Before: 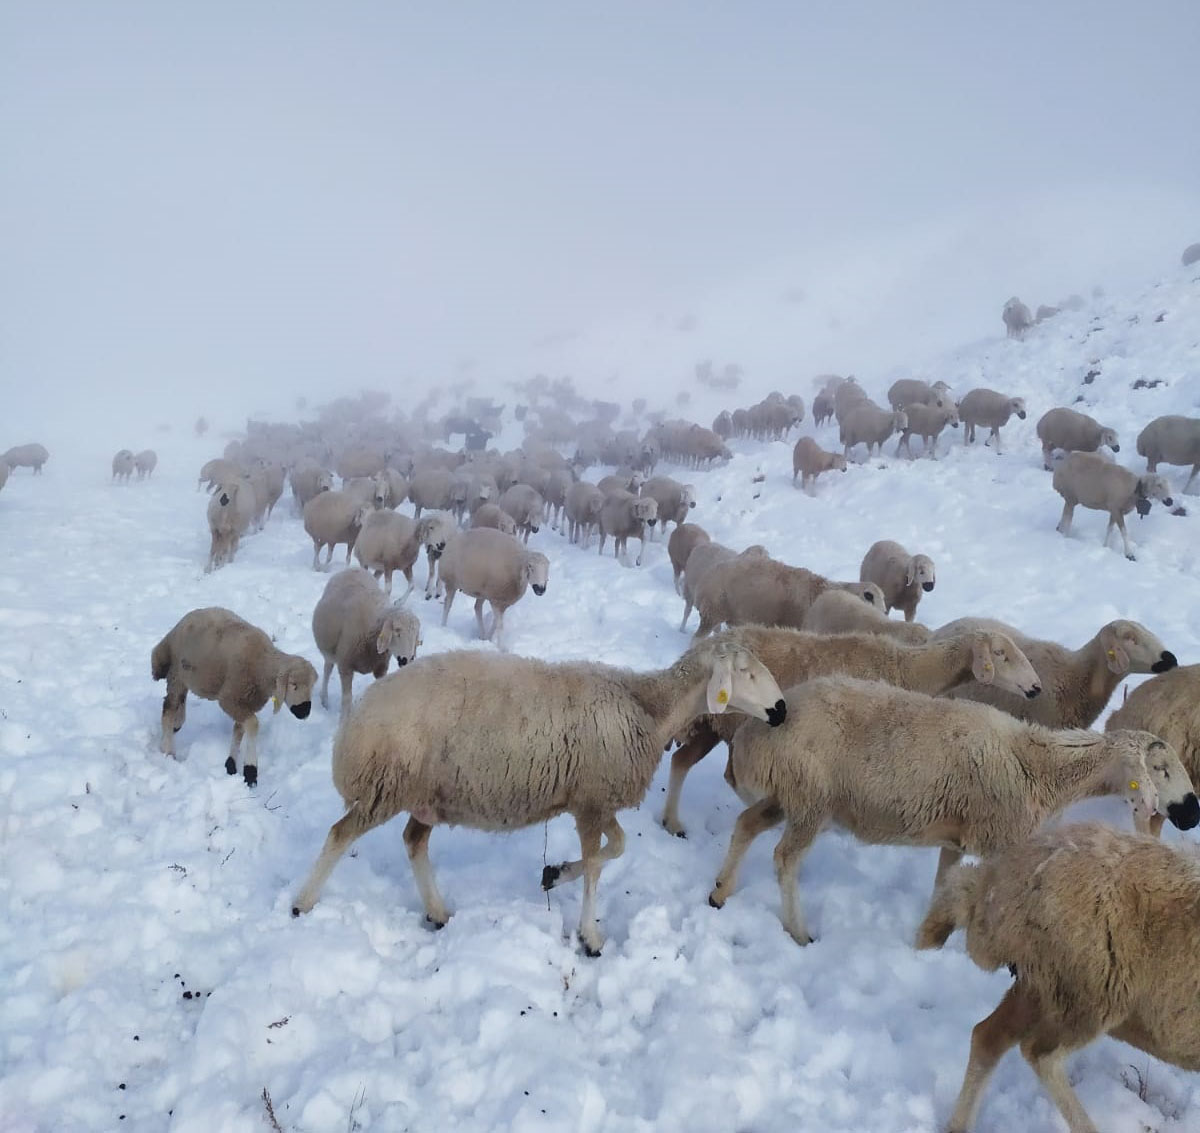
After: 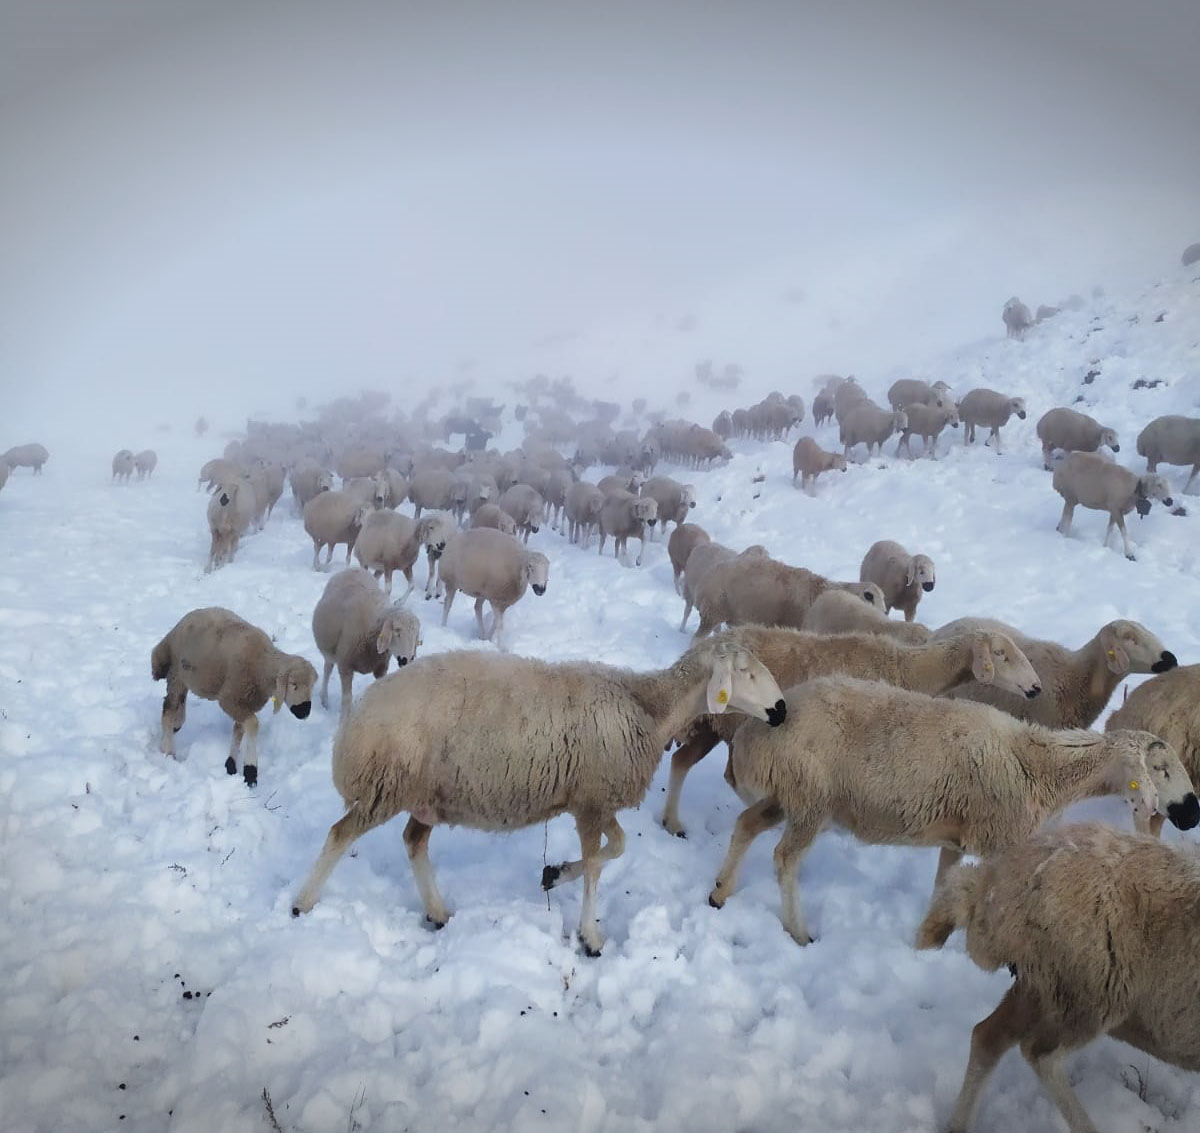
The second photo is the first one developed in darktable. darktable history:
vignetting: fall-off start 100.68%, width/height ratio 1.319
